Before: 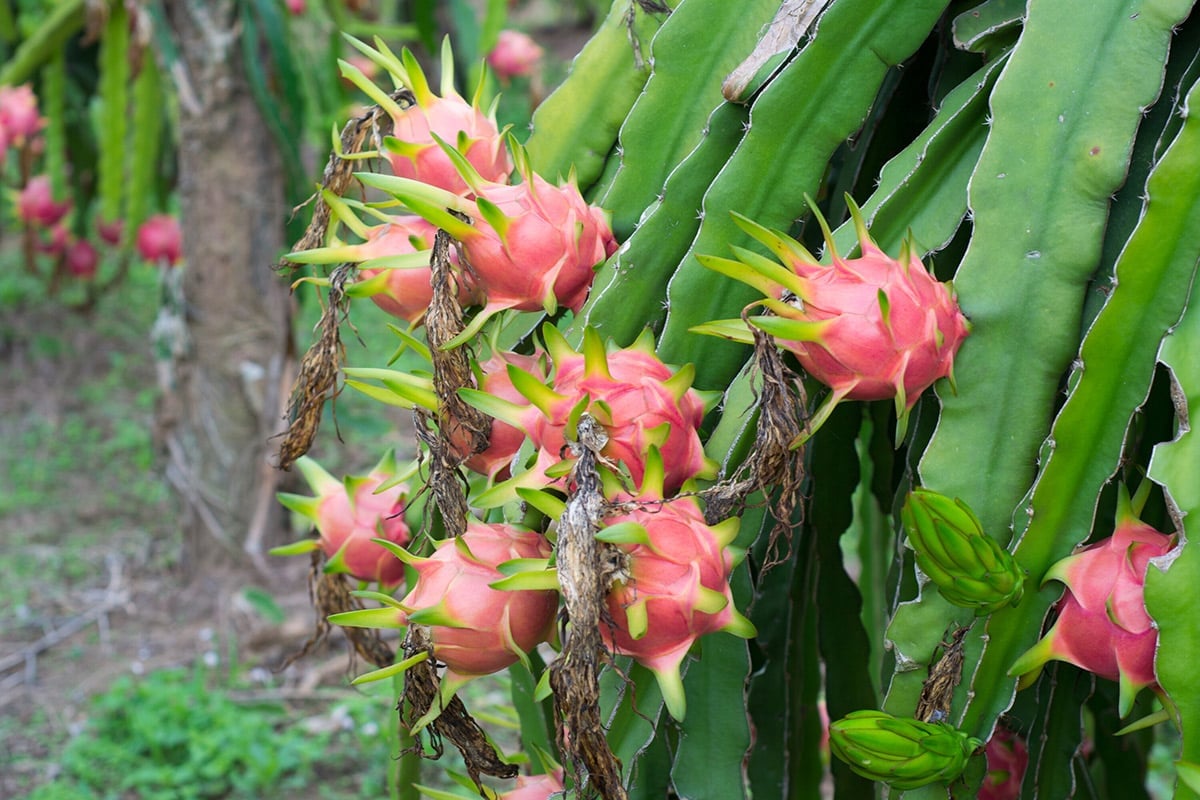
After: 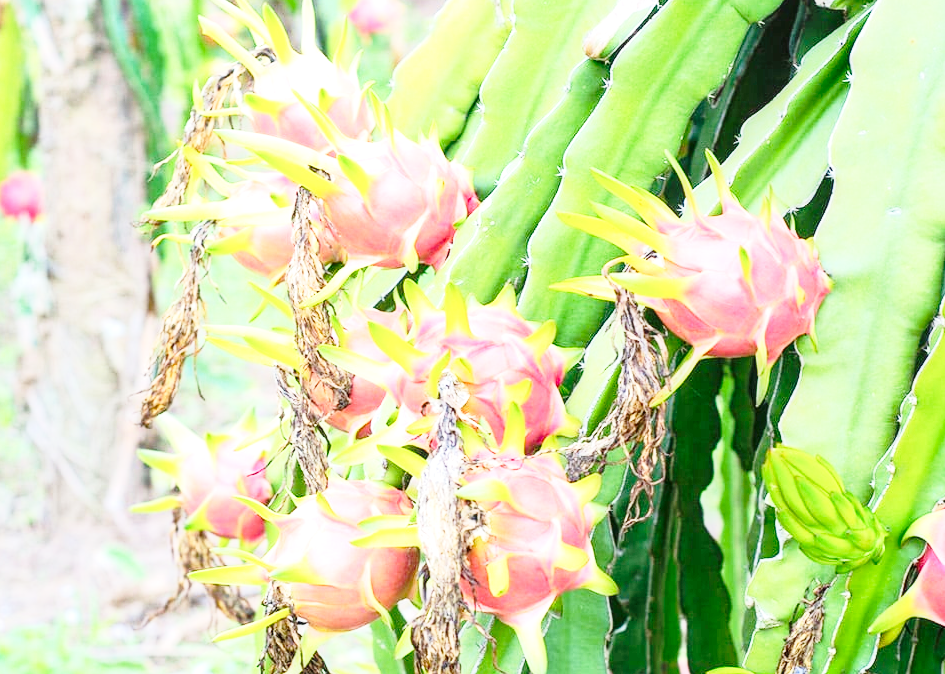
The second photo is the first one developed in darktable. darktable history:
base curve: curves: ch0 [(0, 0) (0.028, 0.03) (0.121, 0.232) (0.46, 0.748) (0.859, 0.968) (1, 1)], preserve colors none
tone equalizer: -8 EV 1.99 EV, -7 EV 1.96 EV, -6 EV 1.99 EV, -5 EV 1.97 EV, -4 EV 1.98 EV, -3 EV 1.49 EV, -2 EV 0.983 EV, -1 EV 0.474 EV, edges refinement/feathering 500, mask exposure compensation -1.57 EV, preserve details no
crop: left 11.608%, top 5.399%, right 9.59%, bottom 10.271%
local contrast: on, module defaults
